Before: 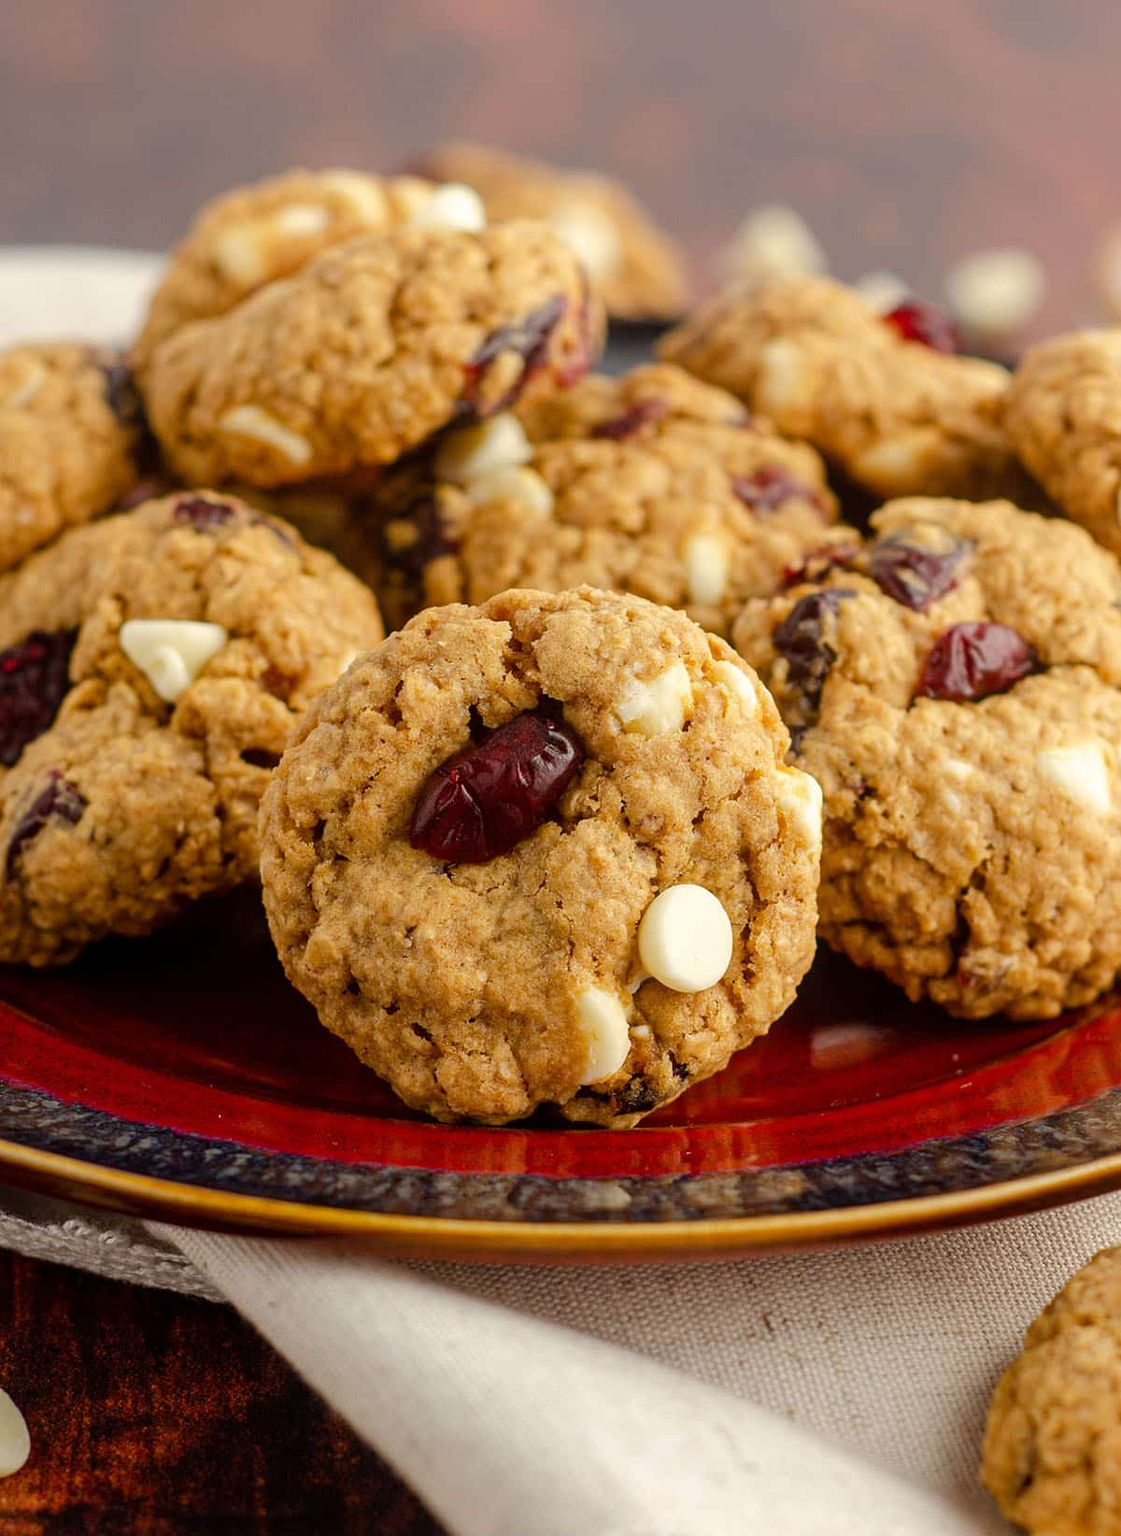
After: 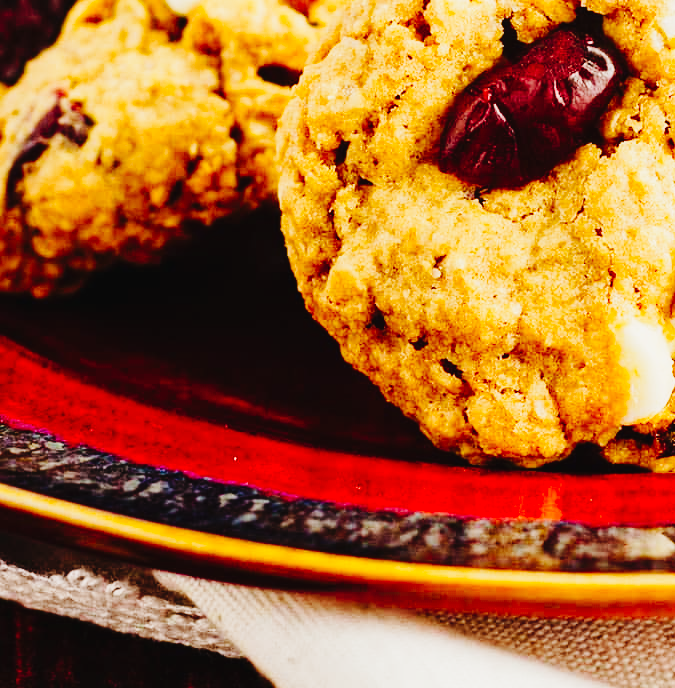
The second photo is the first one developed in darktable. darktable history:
base curve: curves: ch0 [(0, 0) (0.028, 0.03) (0.121, 0.232) (0.46, 0.748) (0.859, 0.968) (1, 1)], preserve colors none
crop: top 44.818%, right 43.732%, bottom 13.316%
tone curve: curves: ch0 [(0, 0.023) (0.113, 0.081) (0.204, 0.197) (0.498, 0.608) (0.709, 0.819) (0.984, 0.961)]; ch1 [(0, 0) (0.172, 0.123) (0.317, 0.272) (0.414, 0.382) (0.476, 0.479) (0.505, 0.501) (0.528, 0.54) (0.618, 0.647) (0.709, 0.764) (1, 1)]; ch2 [(0, 0) (0.411, 0.424) (0.492, 0.502) (0.521, 0.521) (0.55, 0.576) (0.686, 0.638) (1, 1)], preserve colors none
contrast brightness saturation: contrast 0.043, saturation 0.067
